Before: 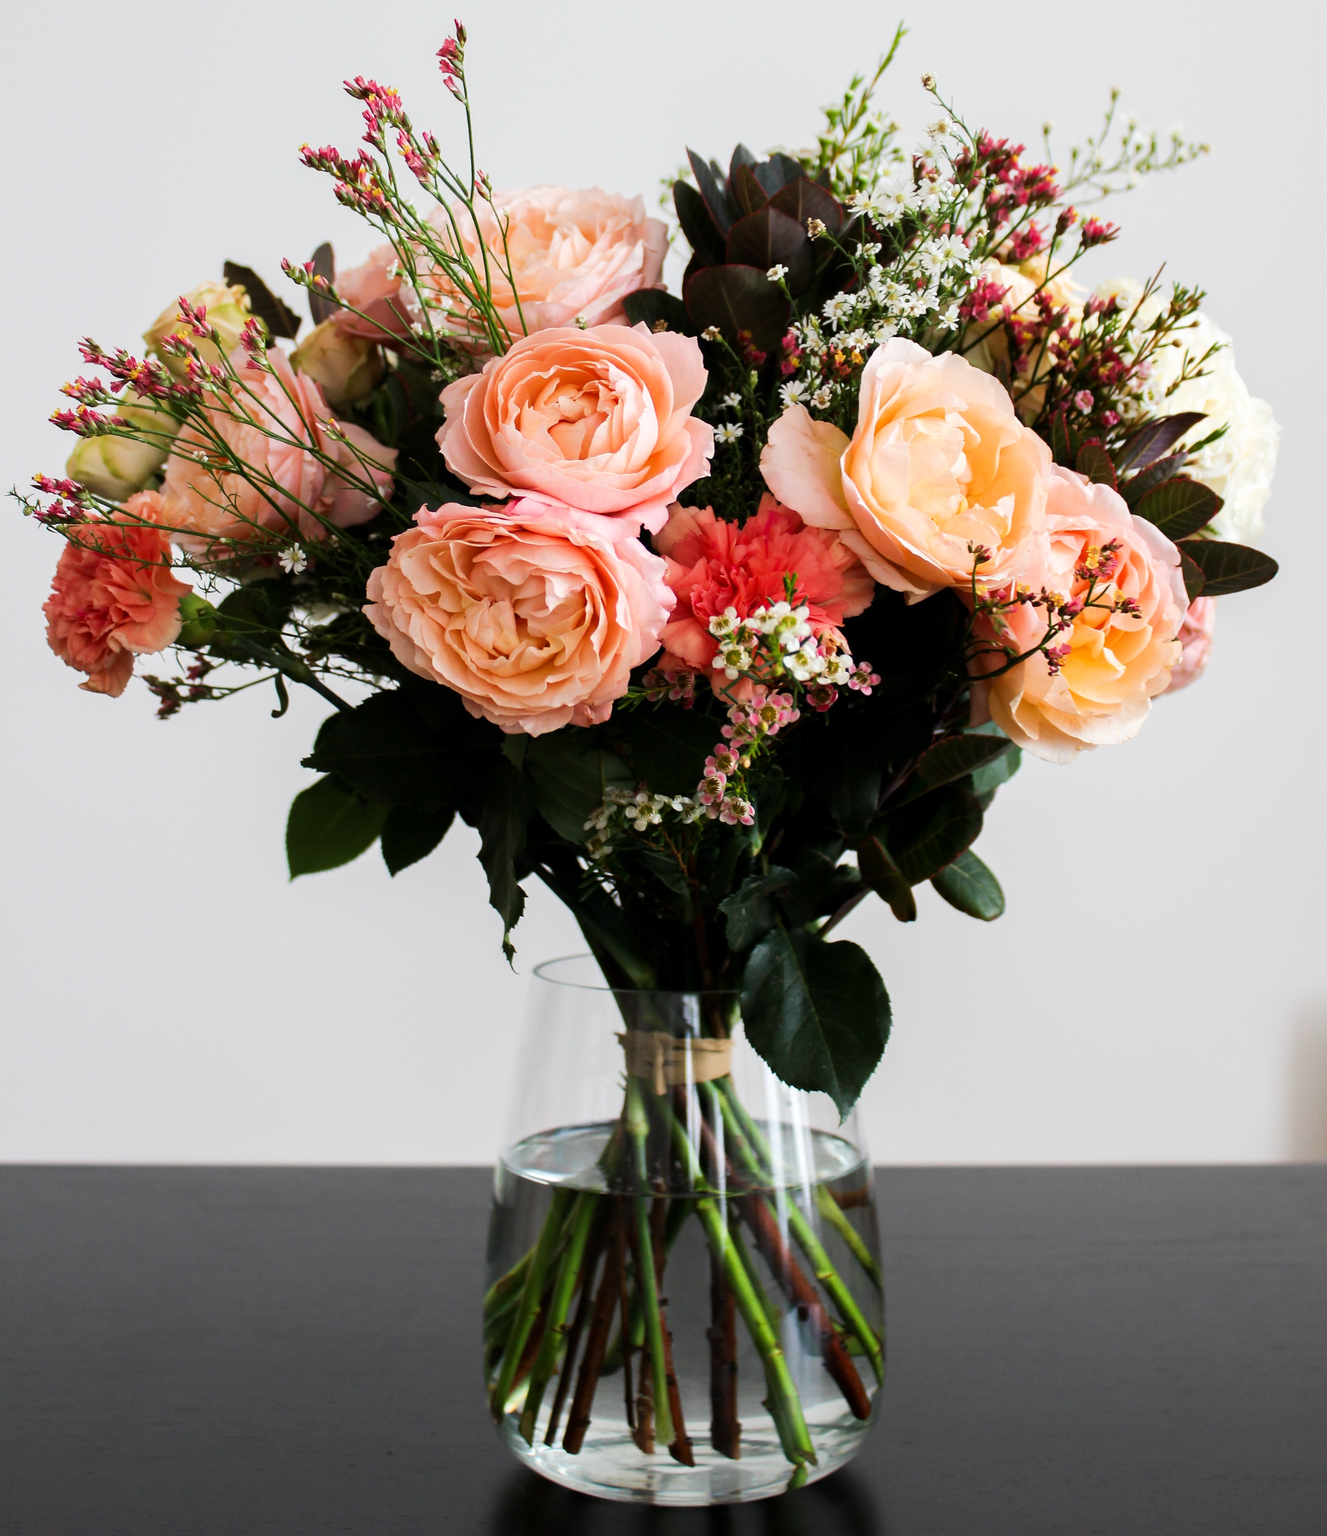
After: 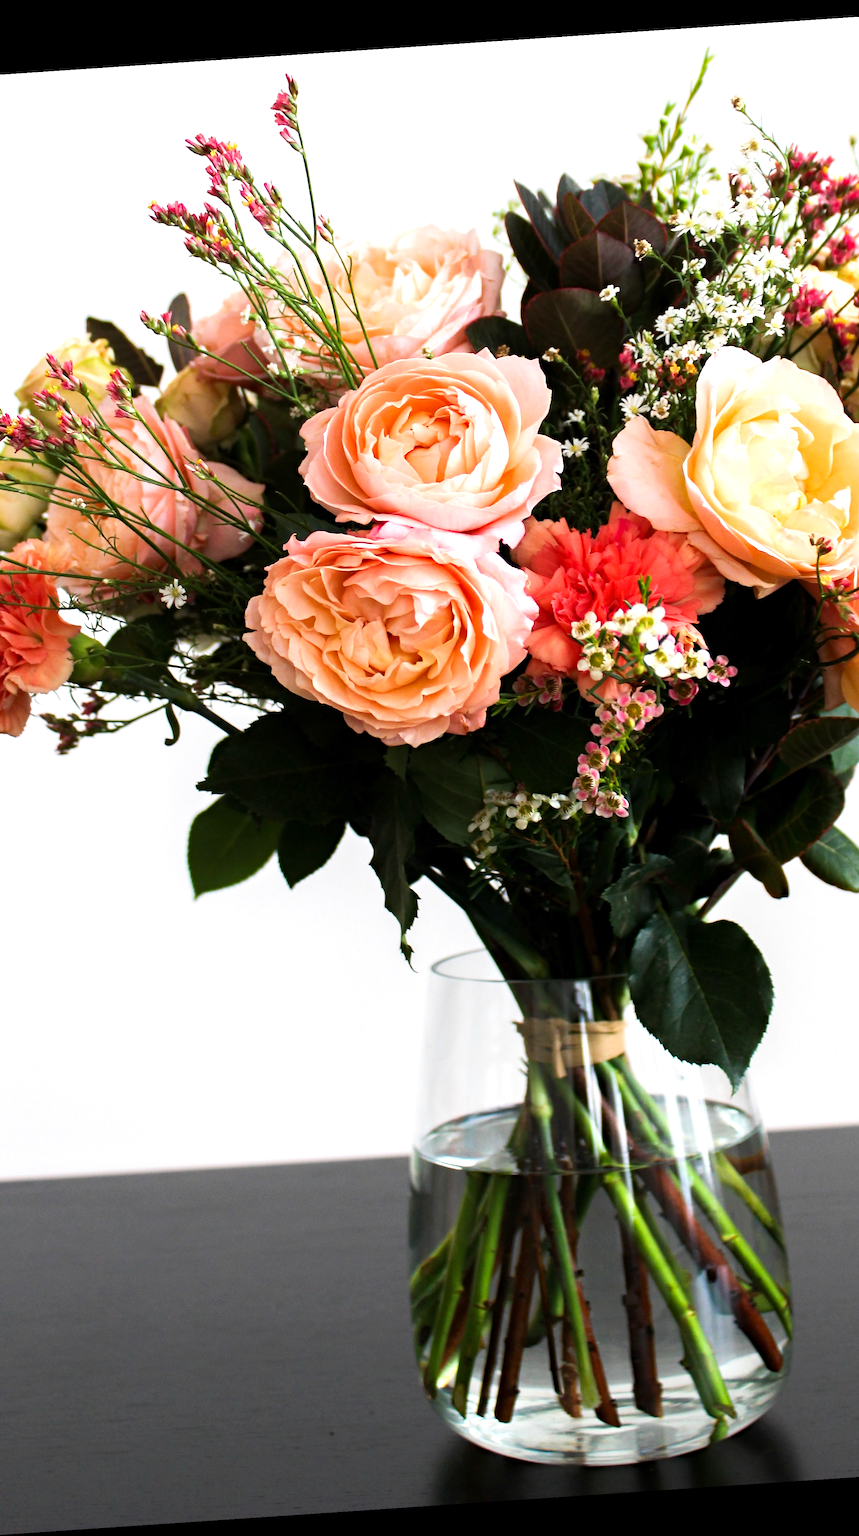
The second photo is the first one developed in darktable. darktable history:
crop: left 10.644%, right 26.528%
exposure: exposure 0.559 EV, compensate highlight preservation false
rotate and perspective: rotation -4.2°, shear 0.006, automatic cropping off
haze removal: compatibility mode true, adaptive false
tone equalizer: on, module defaults
